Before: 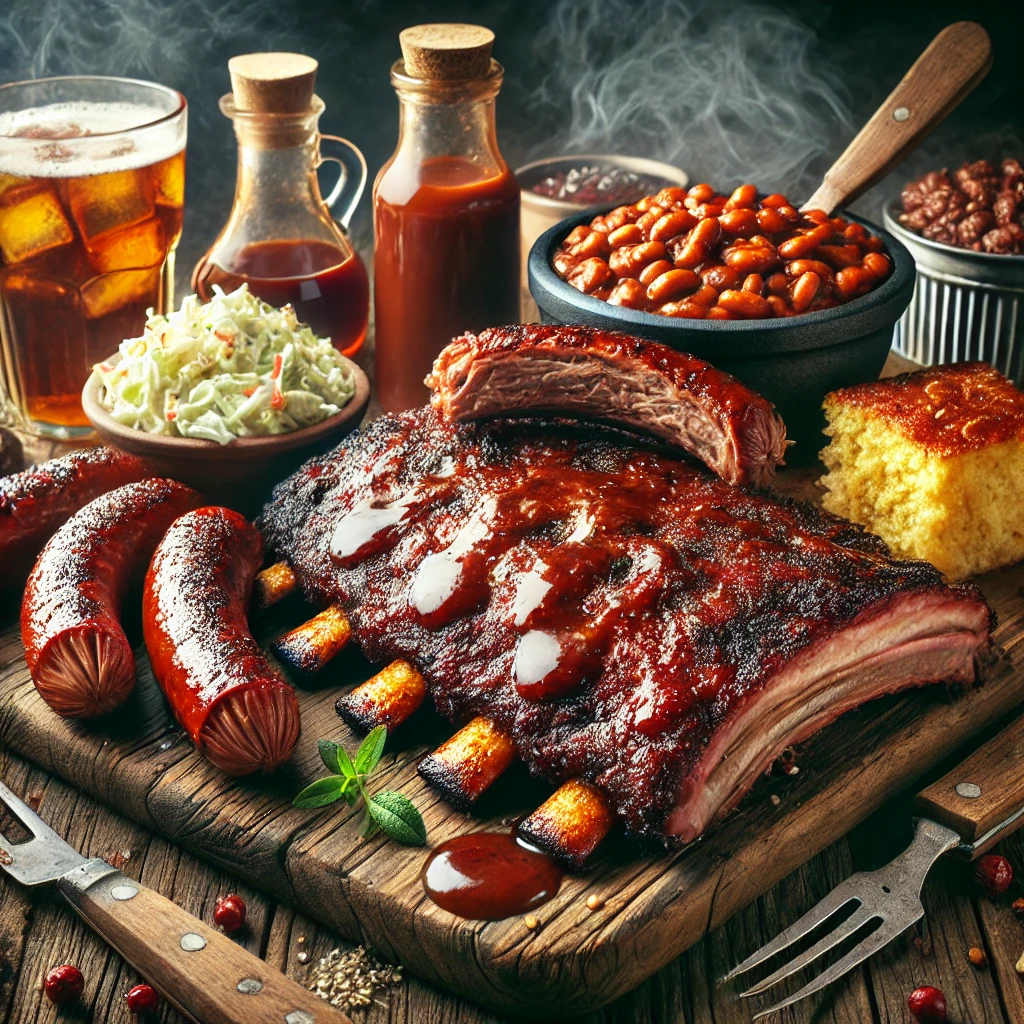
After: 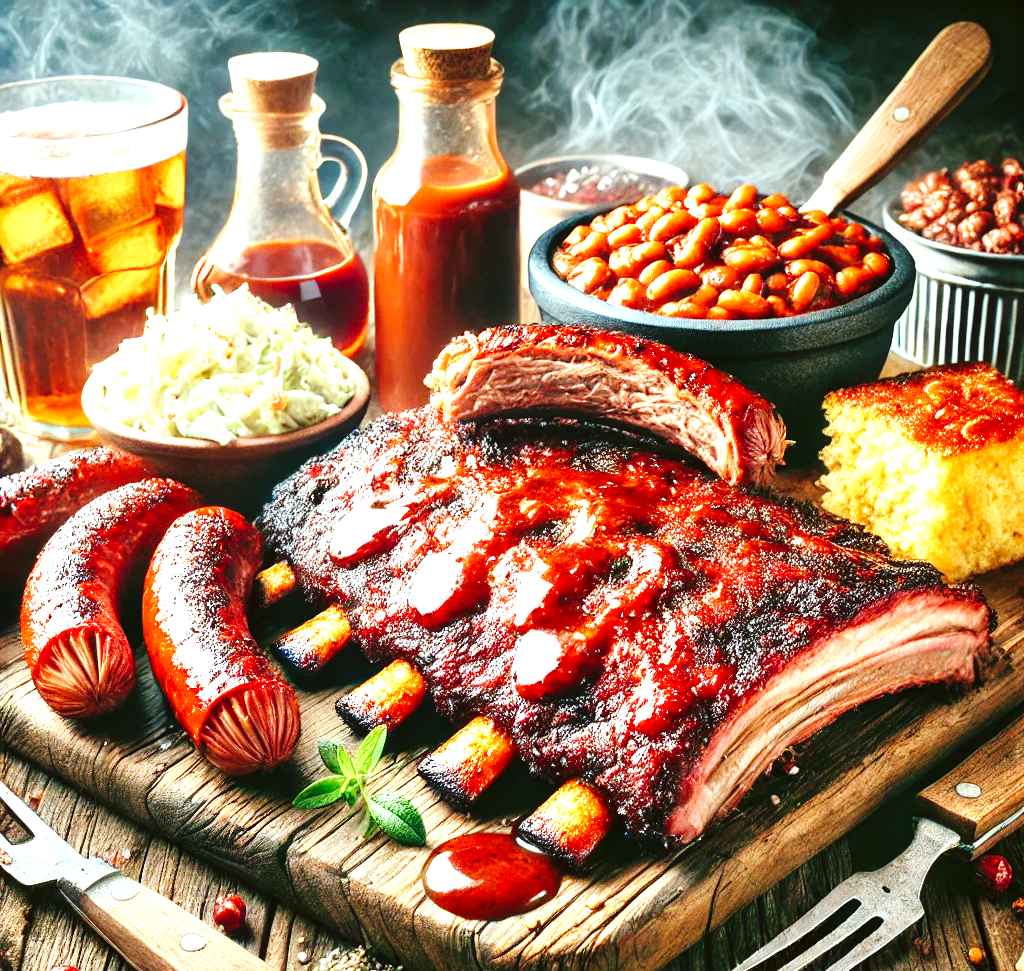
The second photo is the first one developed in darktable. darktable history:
crop and rotate: top 0%, bottom 5.097%
base curve: curves: ch0 [(0, 0) (0.036, 0.025) (0.121, 0.166) (0.206, 0.329) (0.605, 0.79) (1, 1)], preserve colors none
color correction: highlights a* -4.98, highlights b* -3.76, shadows a* 3.83, shadows b* 4.08
exposure: black level correction 0, exposure 1.379 EV, compensate exposure bias true, compensate highlight preservation false
